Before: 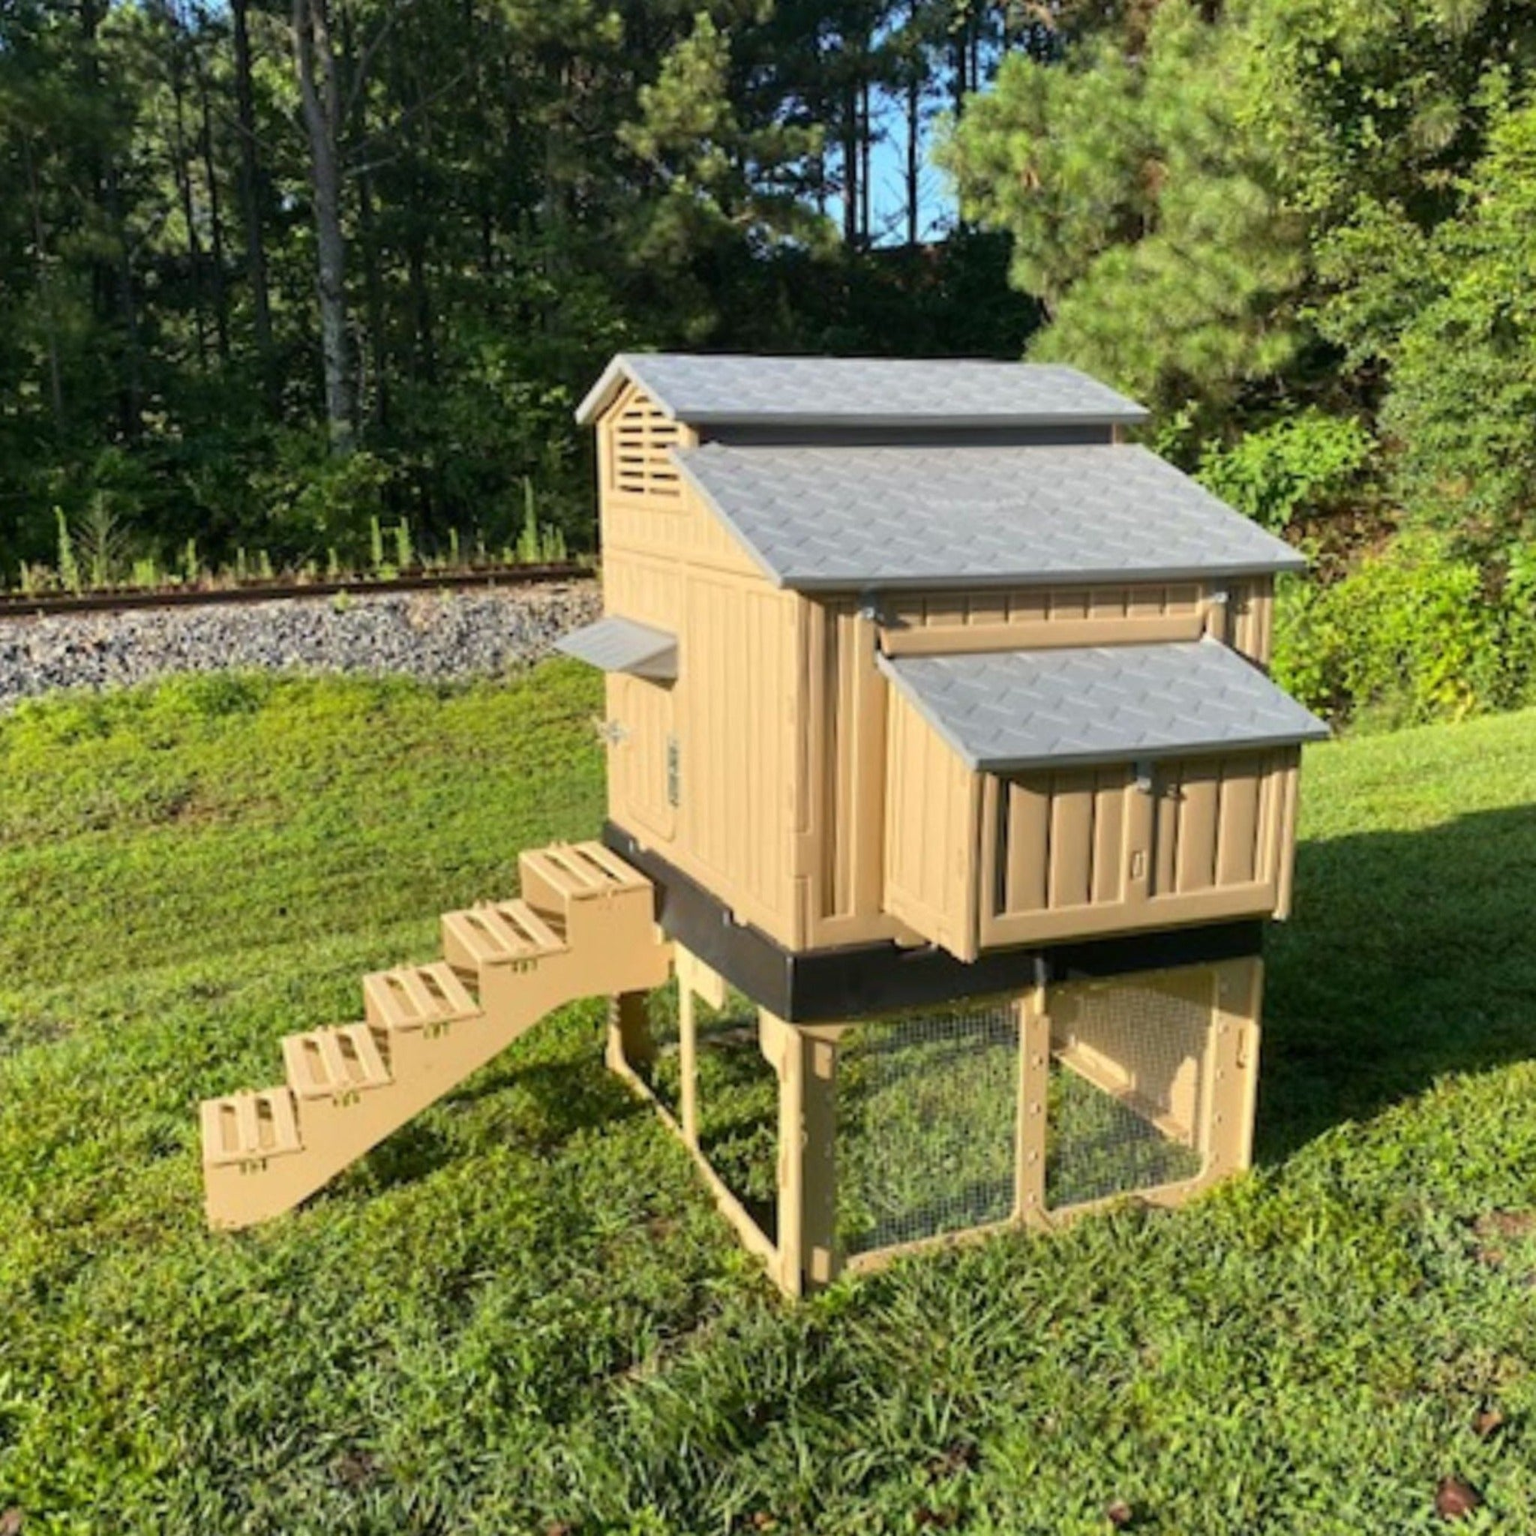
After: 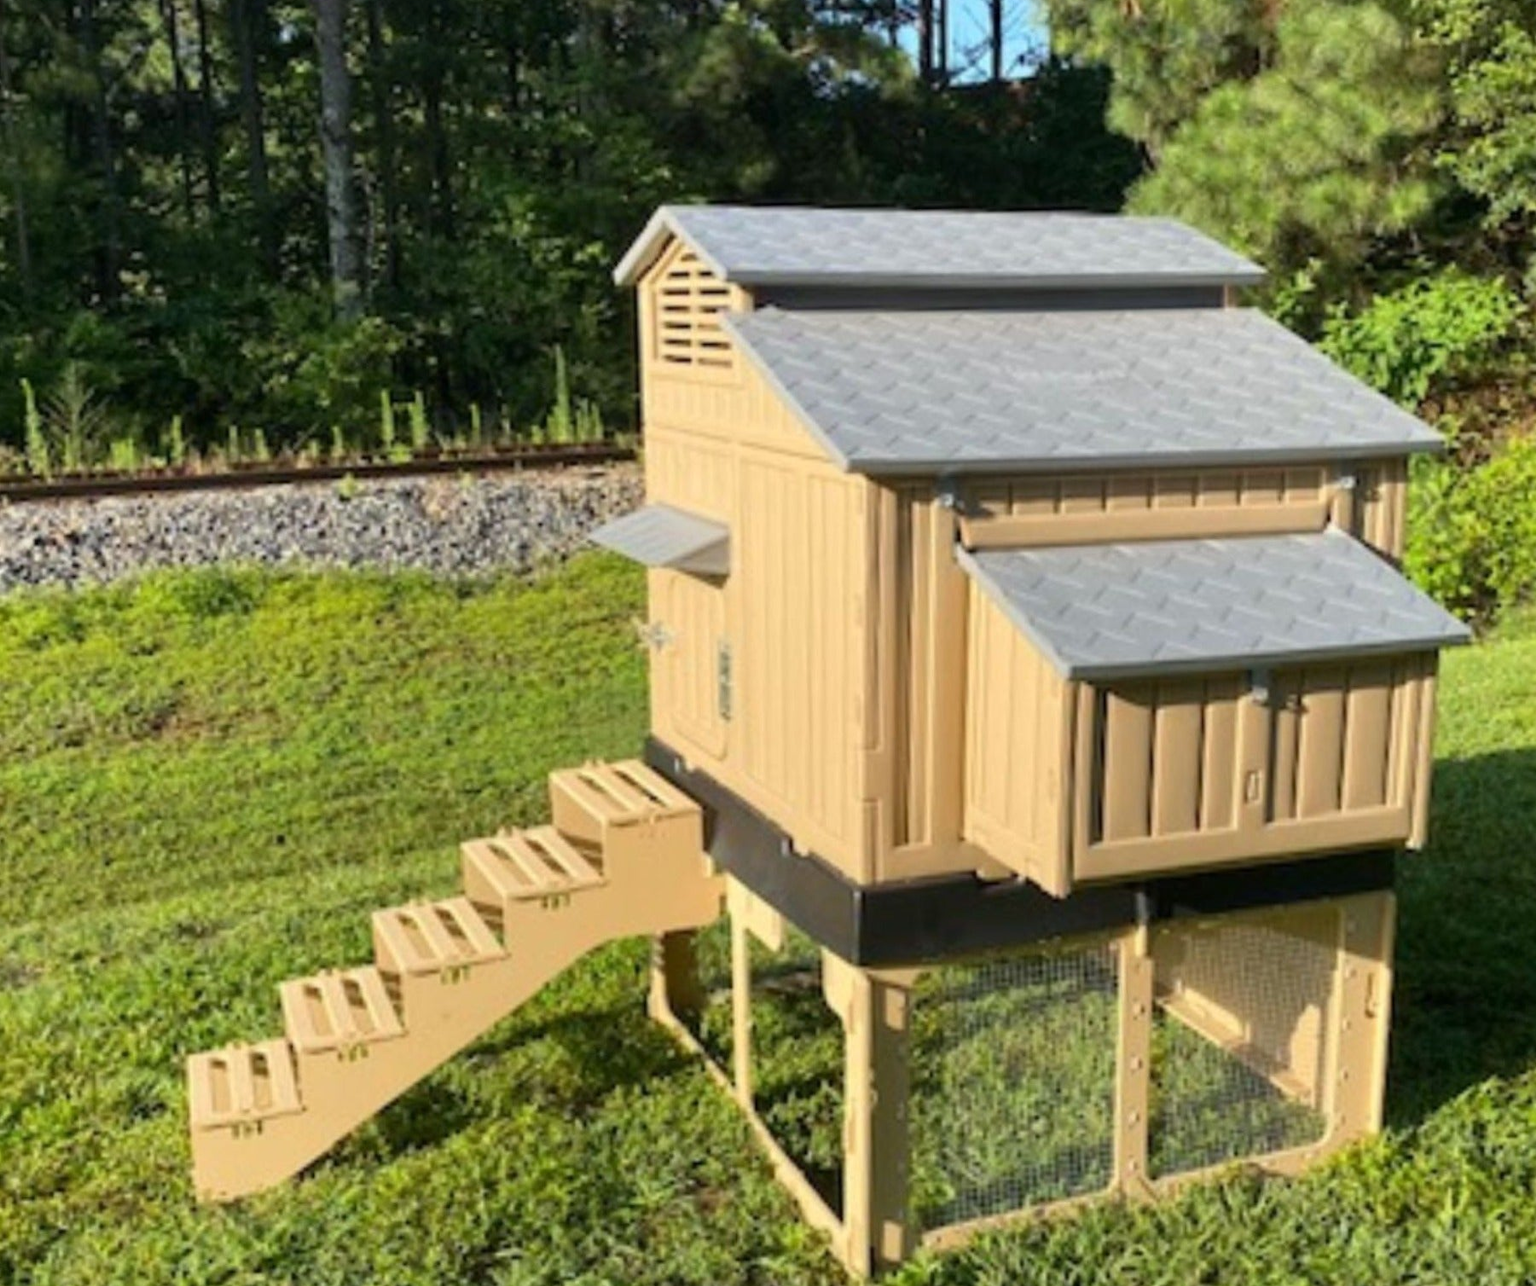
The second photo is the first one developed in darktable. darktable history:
crop and rotate: left 2.346%, top 11.284%, right 9.692%, bottom 15.047%
